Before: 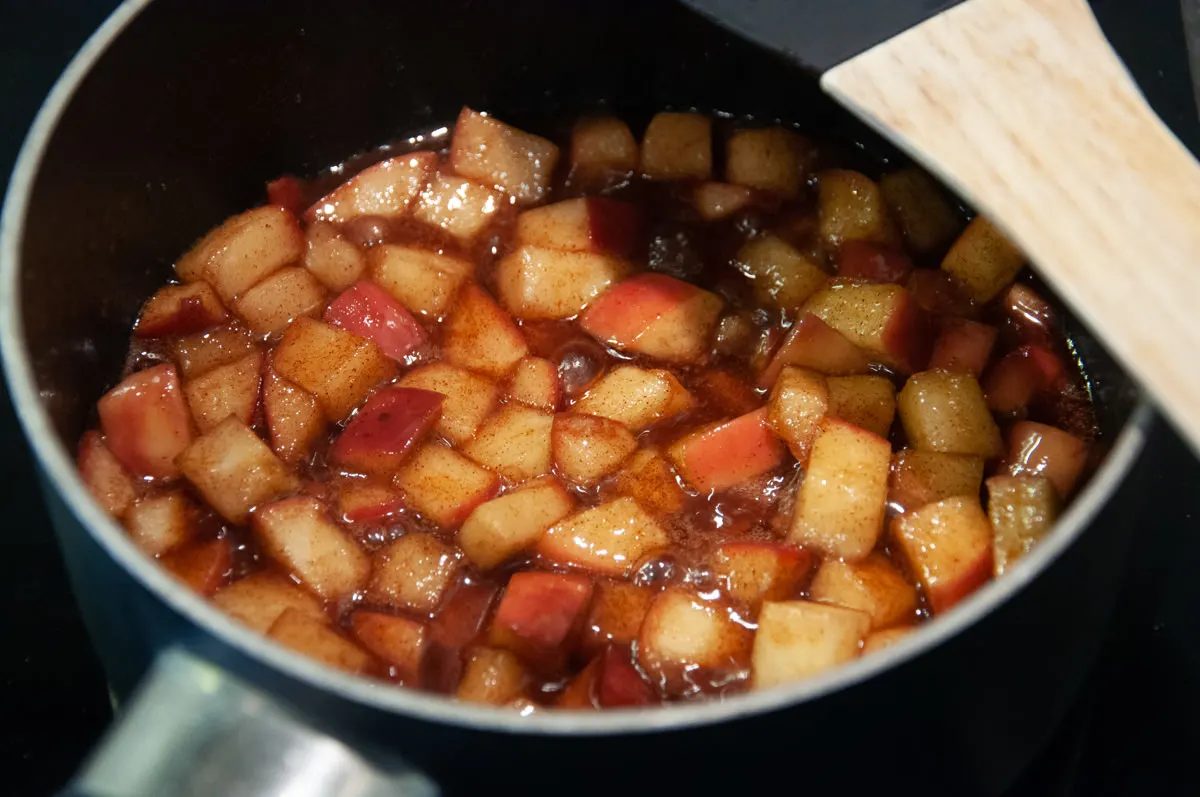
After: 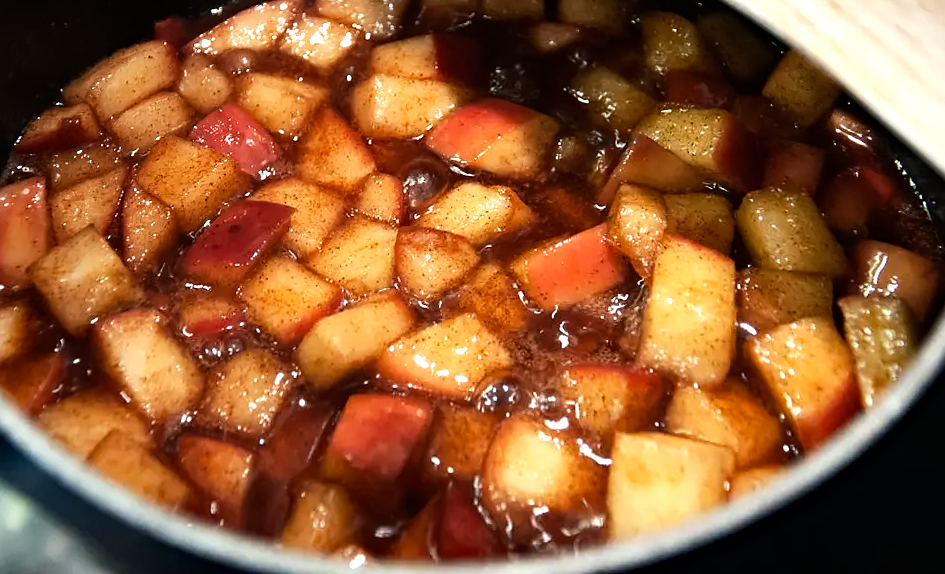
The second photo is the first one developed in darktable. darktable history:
sharpen: radius 0.969, amount 0.604
crop and rotate: left 2.991%, top 13.302%, right 1.981%, bottom 12.636%
rotate and perspective: rotation 0.72°, lens shift (vertical) -0.352, lens shift (horizontal) -0.051, crop left 0.152, crop right 0.859, crop top 0.019, crop bottom 0.964
haze removal: compatibility mode true, adaptive false
vignetting: fall-off start 100%, fall-off radius 64.94%, automatic ratio true, unbound false
tone equalizer: -8 EV -0.75 EV, -7 EV -0.7 EV, -6 EV -0.6 EV, -5 EV -0.4 EV, -3 EV 0.4 EV, -2 EV 0.6 EV, -1 EV 0.7 EV, +0 EV 0.75 EV, edges refinement/feathering 500, mask exposure compensation -1.57 EV, preserve details no
